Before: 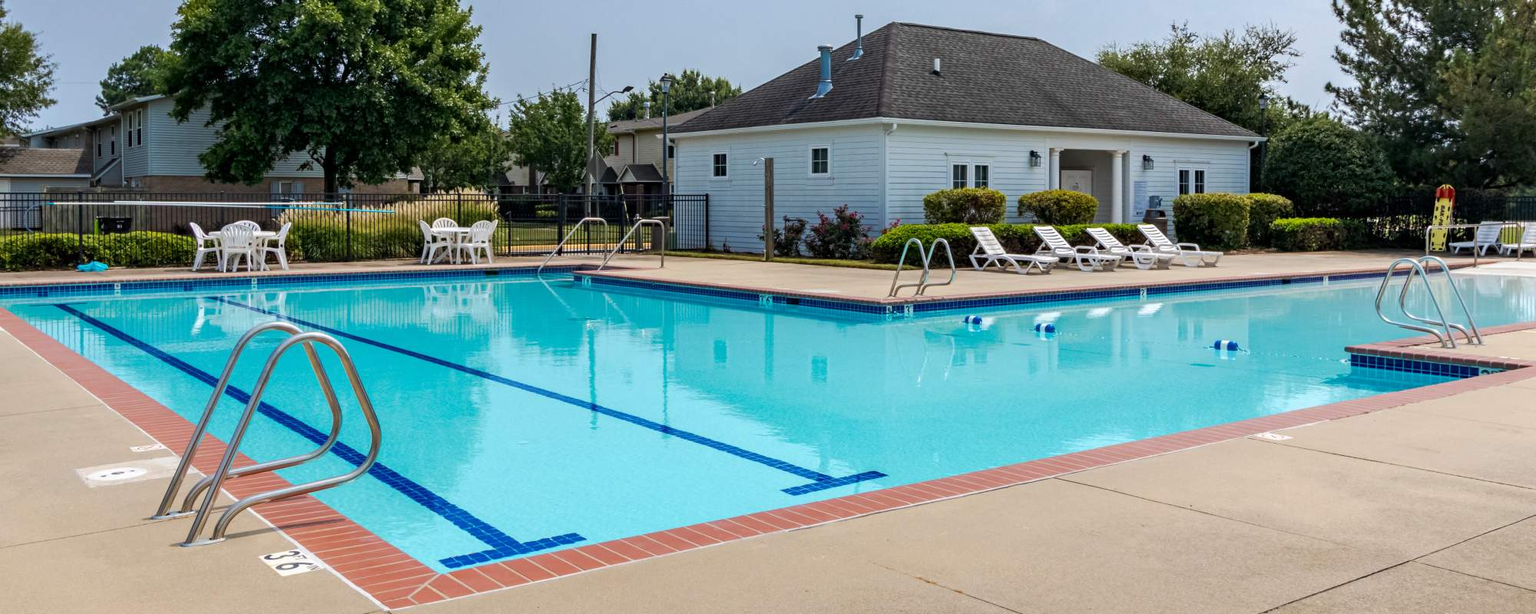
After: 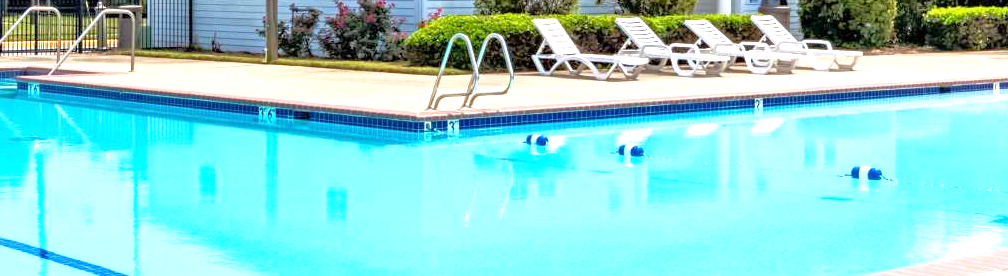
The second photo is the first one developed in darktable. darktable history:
crop: left 36.5%, top 34.694%, right 13.081%, bottom 30.781%
exposure: exposure 1.154 EV, compensate highlight preservation false
tone equalizer: -7 EV 0.159 EV, -6 EV 0.598 EV, -5 EV 1.14 EV, -4 EV 1.3 EV, -3 EV 1.15 EV, -2 EV 0.6 EV, -1 EV 0.16 EV, mask exposure compensation -0.5 EV
